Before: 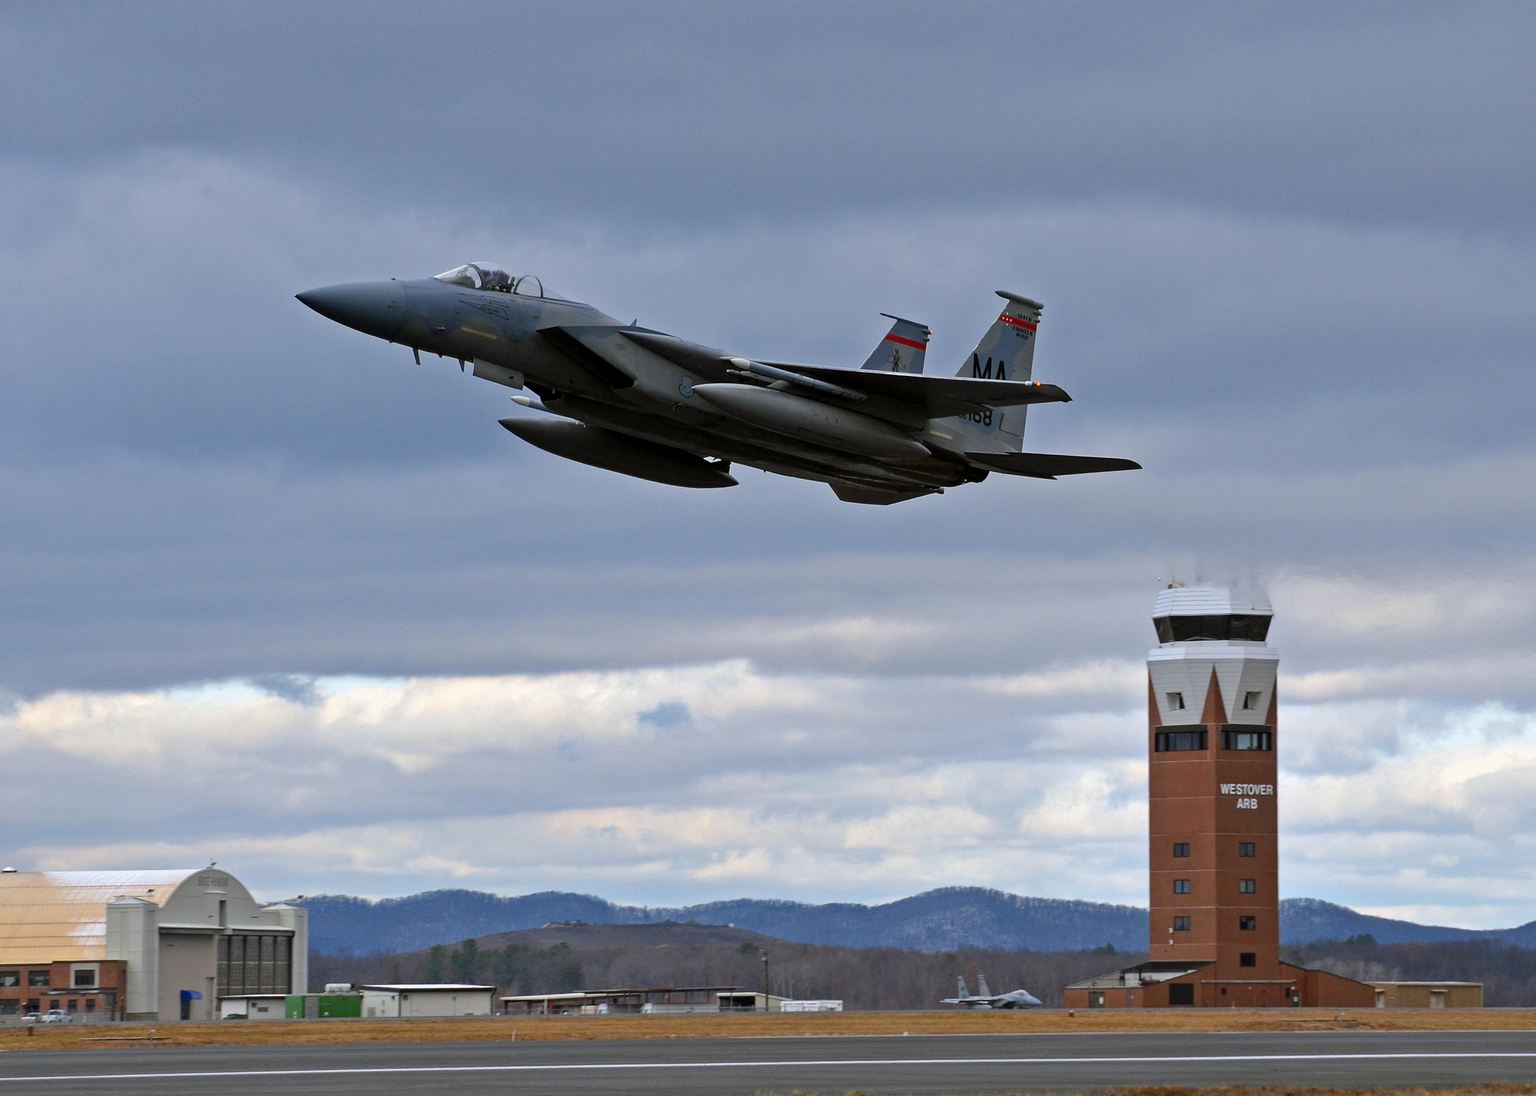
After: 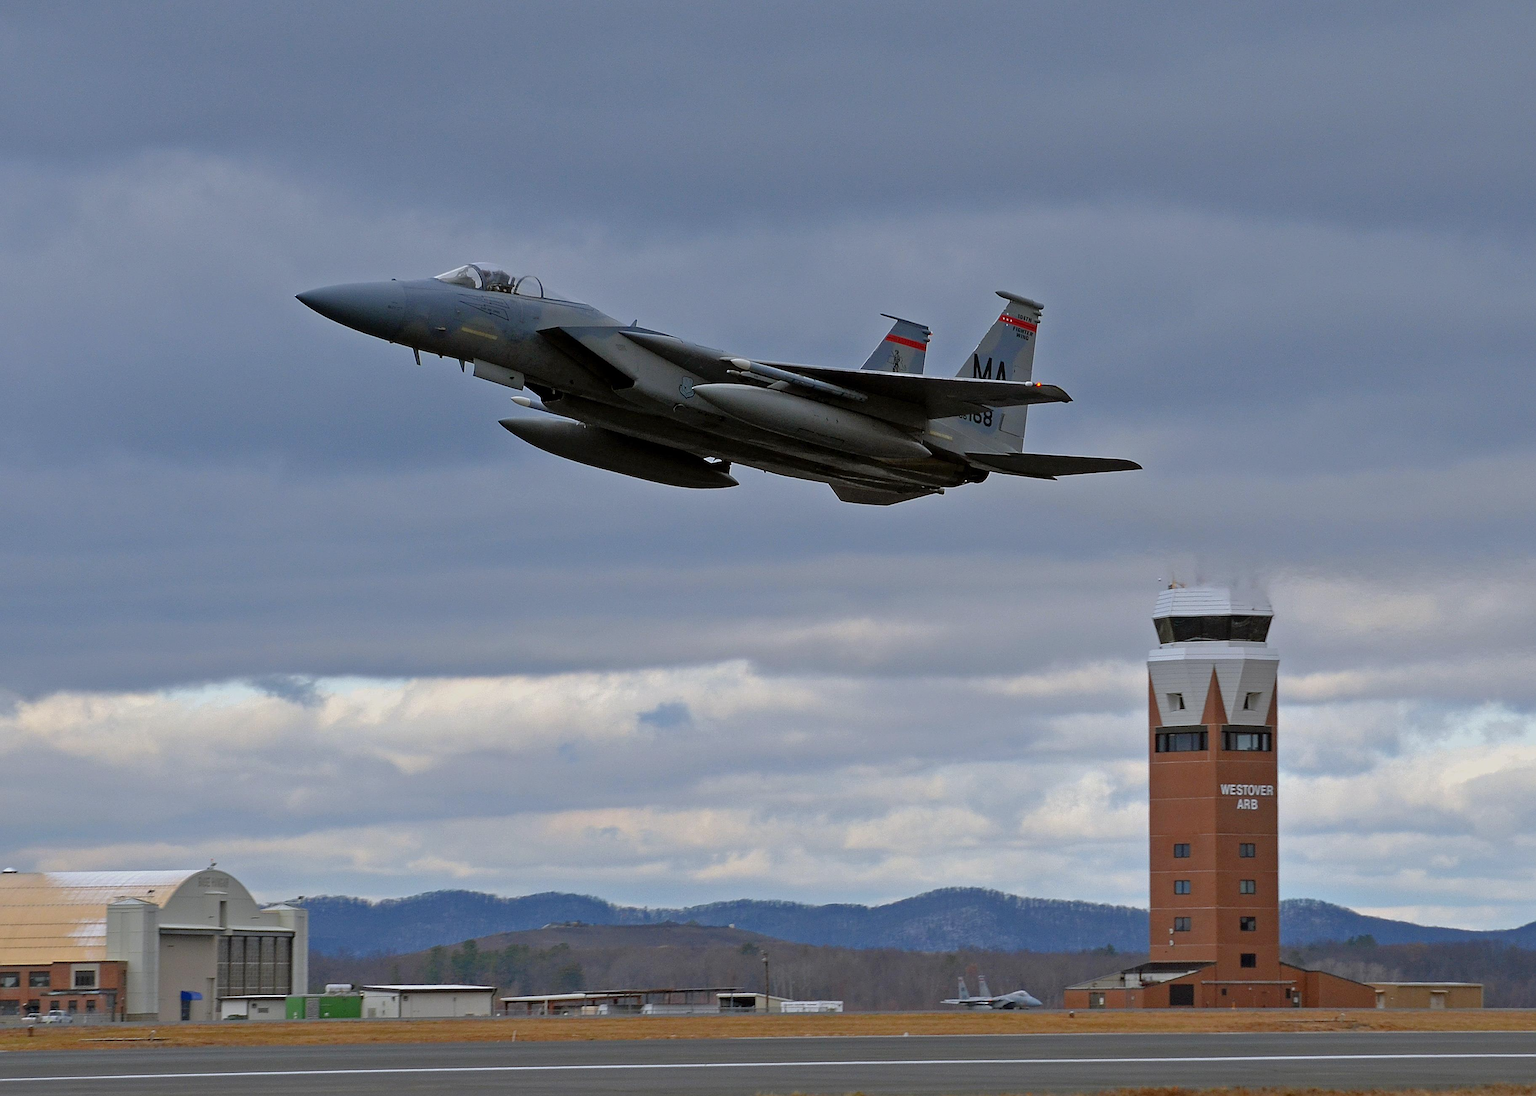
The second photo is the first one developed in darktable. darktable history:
sharpen: on, module defaults
exposure: compensate exposure bias true, compensate highlight preservation false
tone equalizer: -8 EV 0.213 EV, -7 EV 0.39 EV, -6 EV 0.398 EV, -5 EV 0.28 EV, -3 EV -0.264 EV, -2 EV -0.392 EV, -1 EV -0.411 EV, +0 EV -0.271 EV, edges refinement/feathering 500, mask exposure compensation -1.57 EV, preserve details no
